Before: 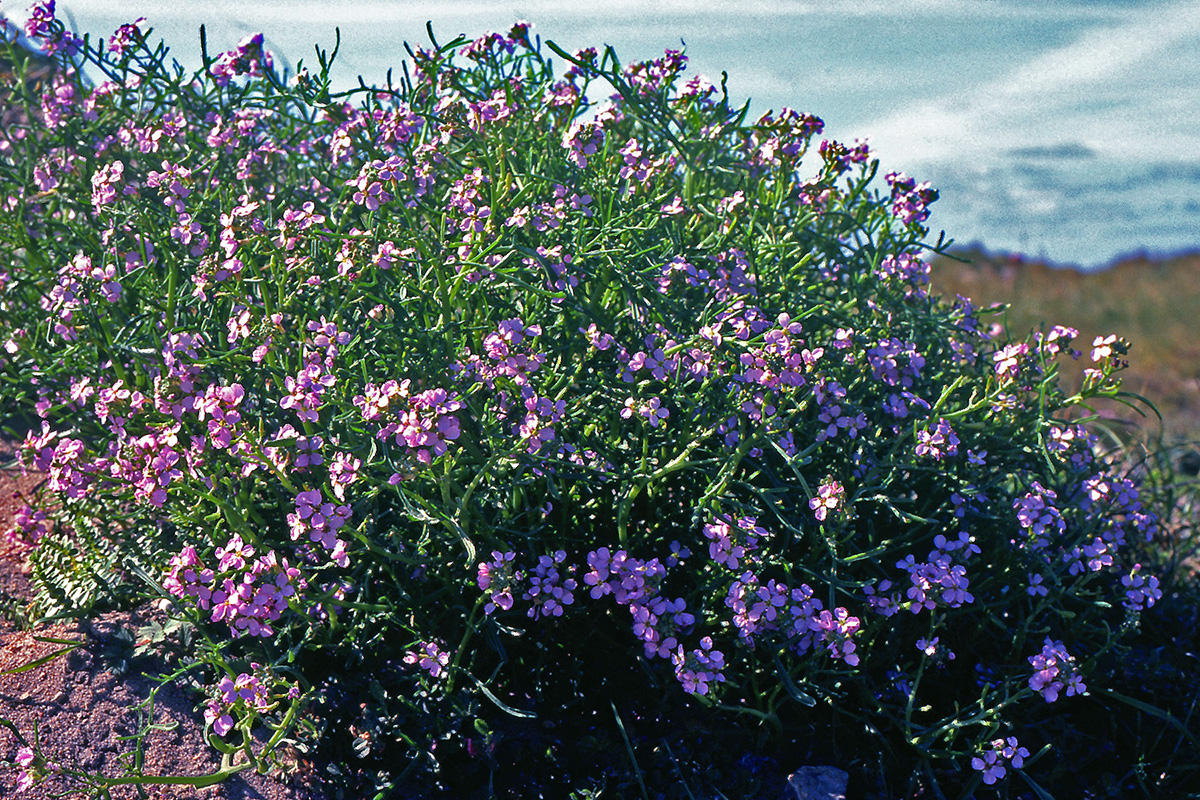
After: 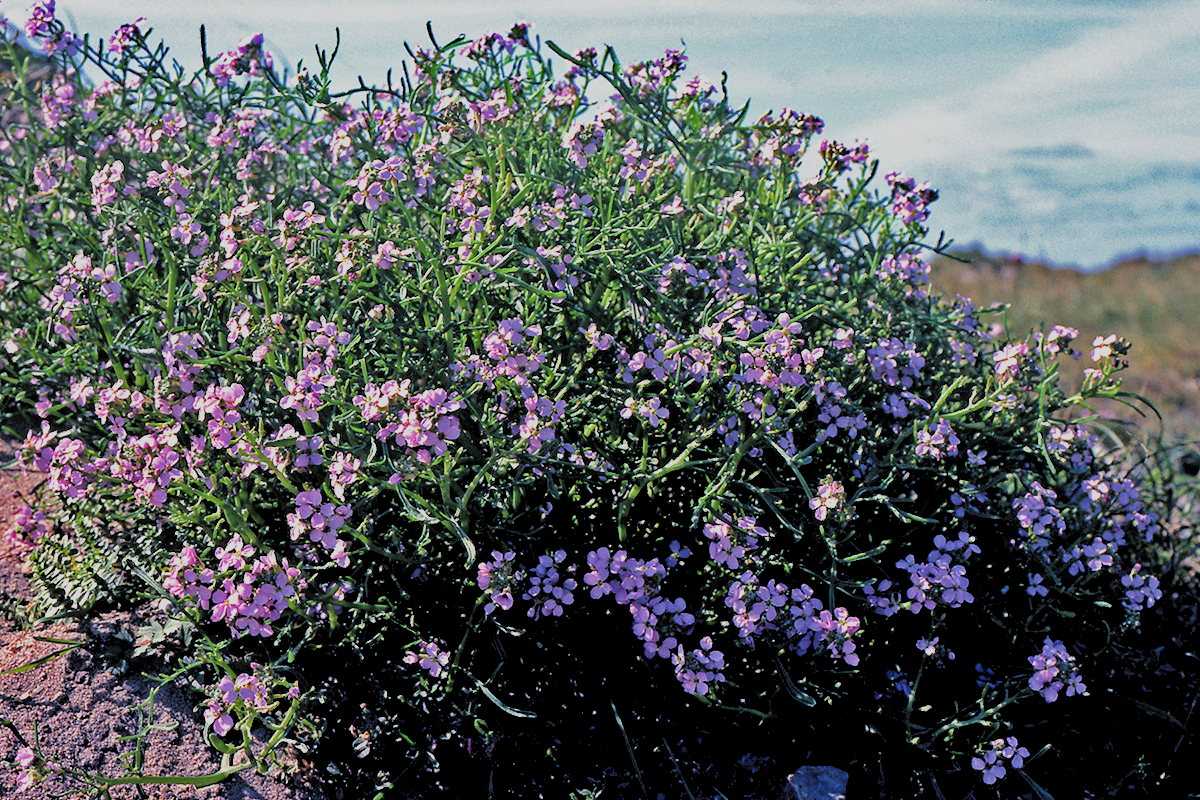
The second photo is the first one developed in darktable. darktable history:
filmic rgb: black relative exposure -2.97 EV, white relative exposure 4.56 EV, hardness 1.71, contrast 1.239, add noise in highlights 0.099, color science v4 (2020), type of noise poissonian
